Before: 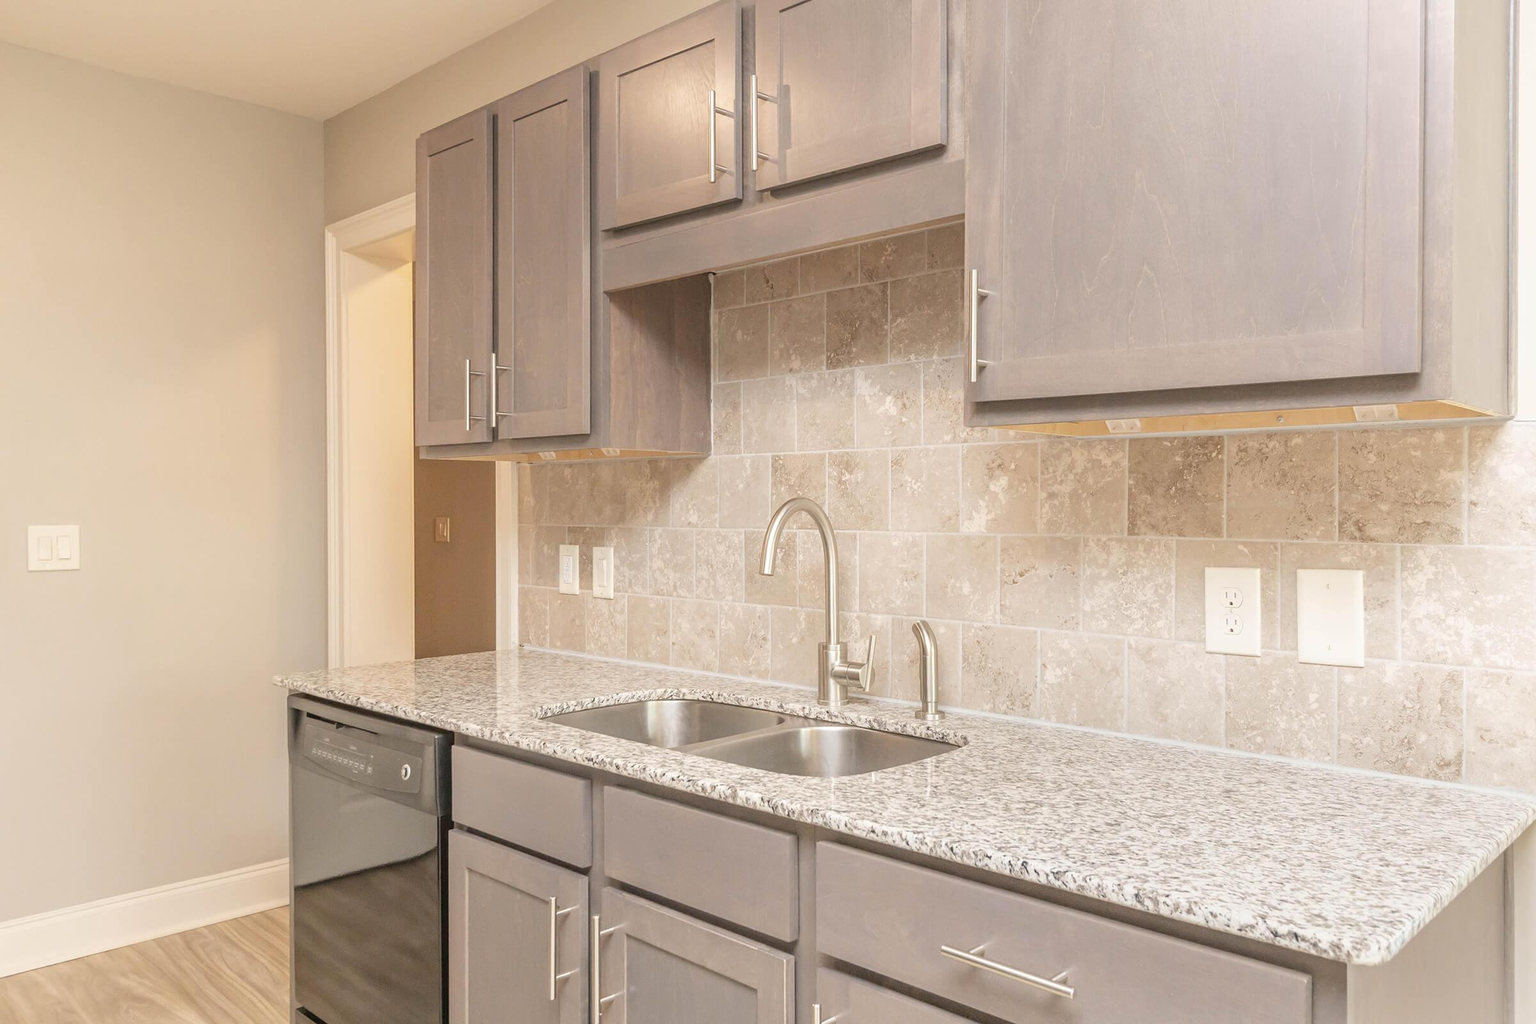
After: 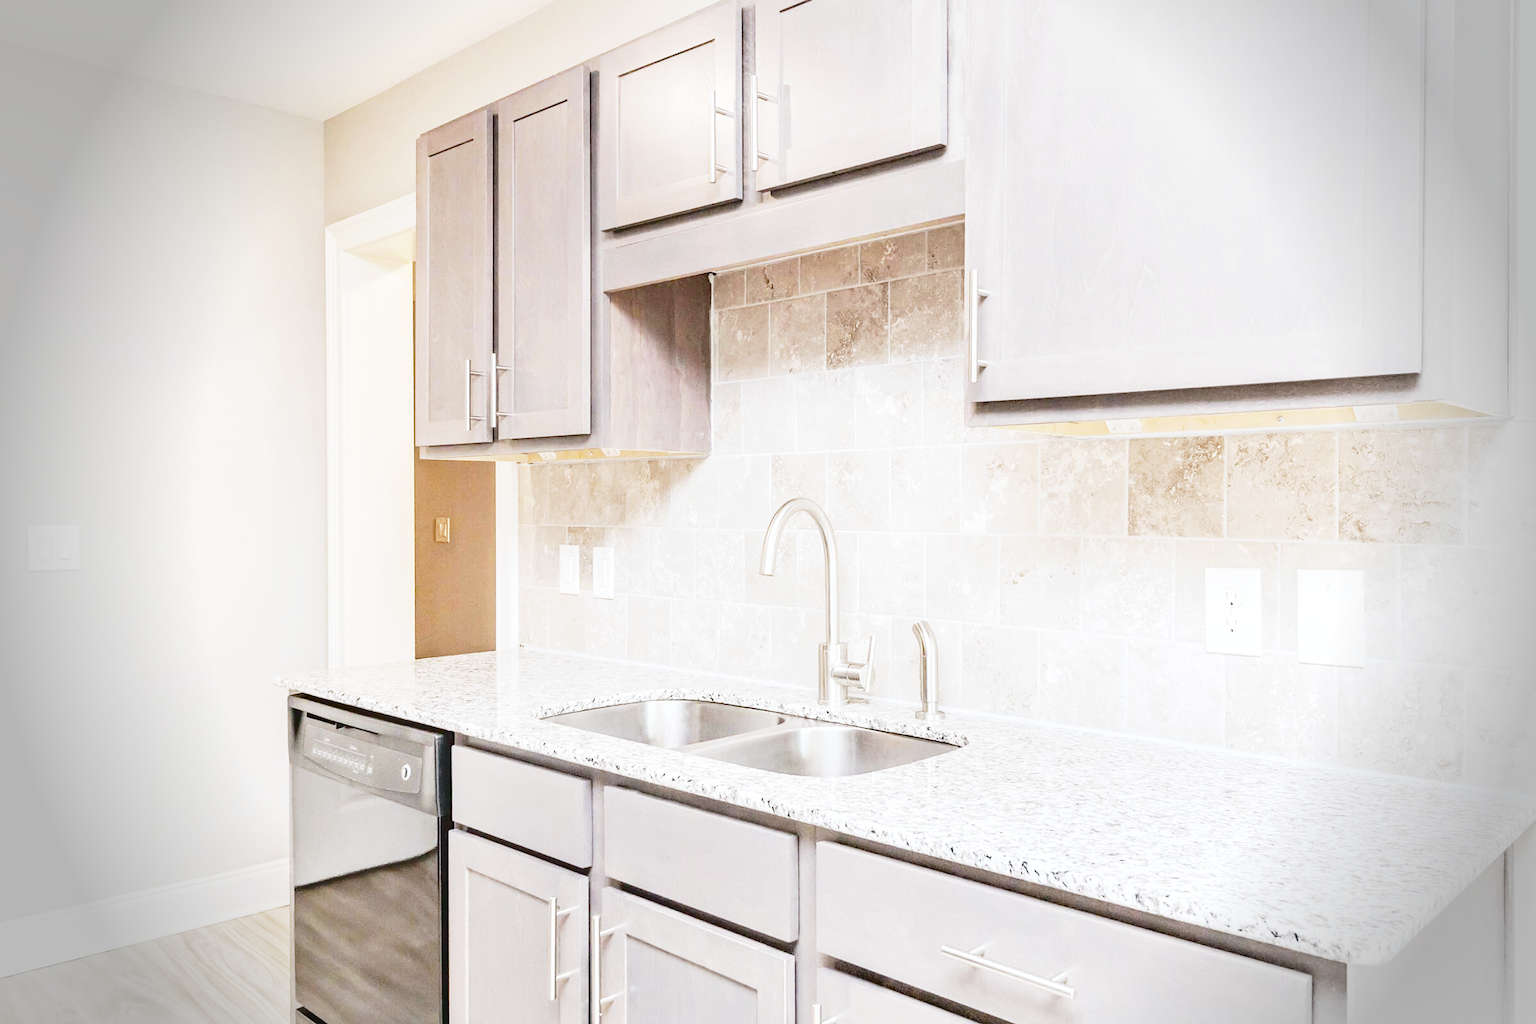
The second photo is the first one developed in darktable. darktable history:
shadows and highlights: shadows 43.86, white point adjustment -1.34, soften with gaussian
vignetting: fall-off start 76.31%, fall-off radius 27.89%, width/height ratio 0.976
base curve: curves: ch0 [(0, 0) (0.018, 0.026) (0.143, 0.37) (0.33, 0.731) (0.458, 0.853) (0.735, 0.965) (0.905, 0.986) (1, 1)], preserve colors none
color calibration: gray › normalize channels true, x 0.37, y 0.382, temperature 4305.18 K, gamut compression 0.002
exposure: exposure 0.632 EV, compensate highlight preservation false
